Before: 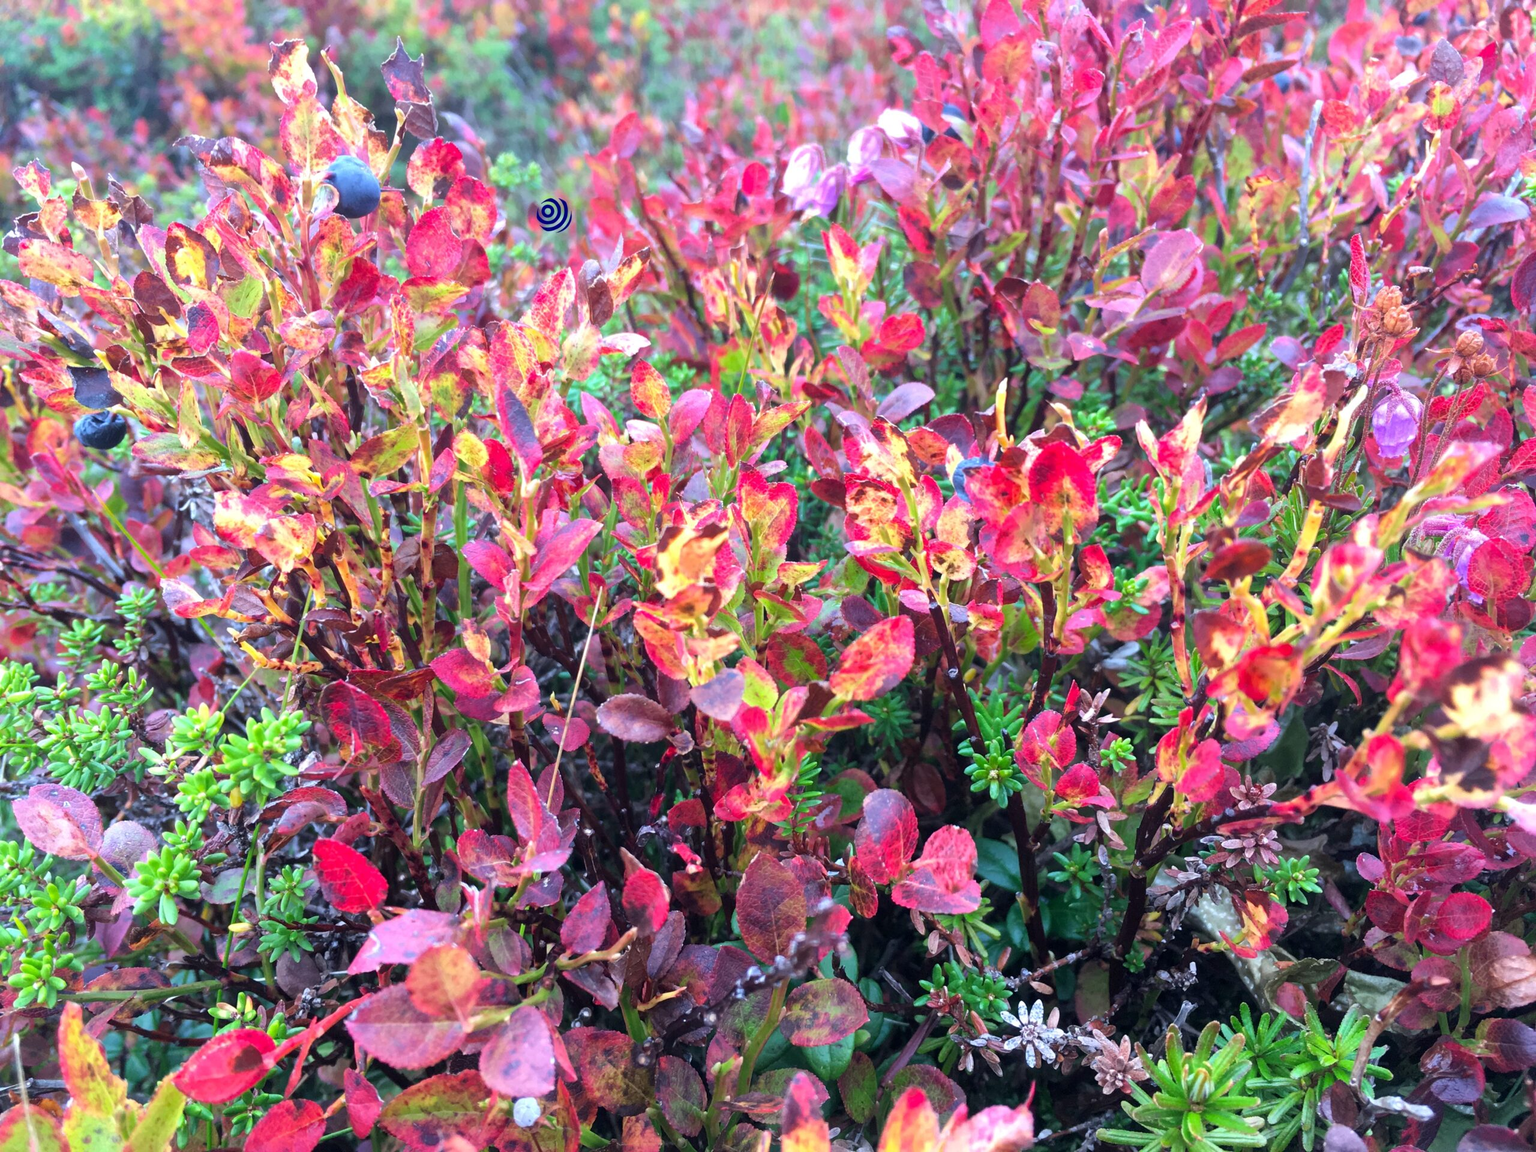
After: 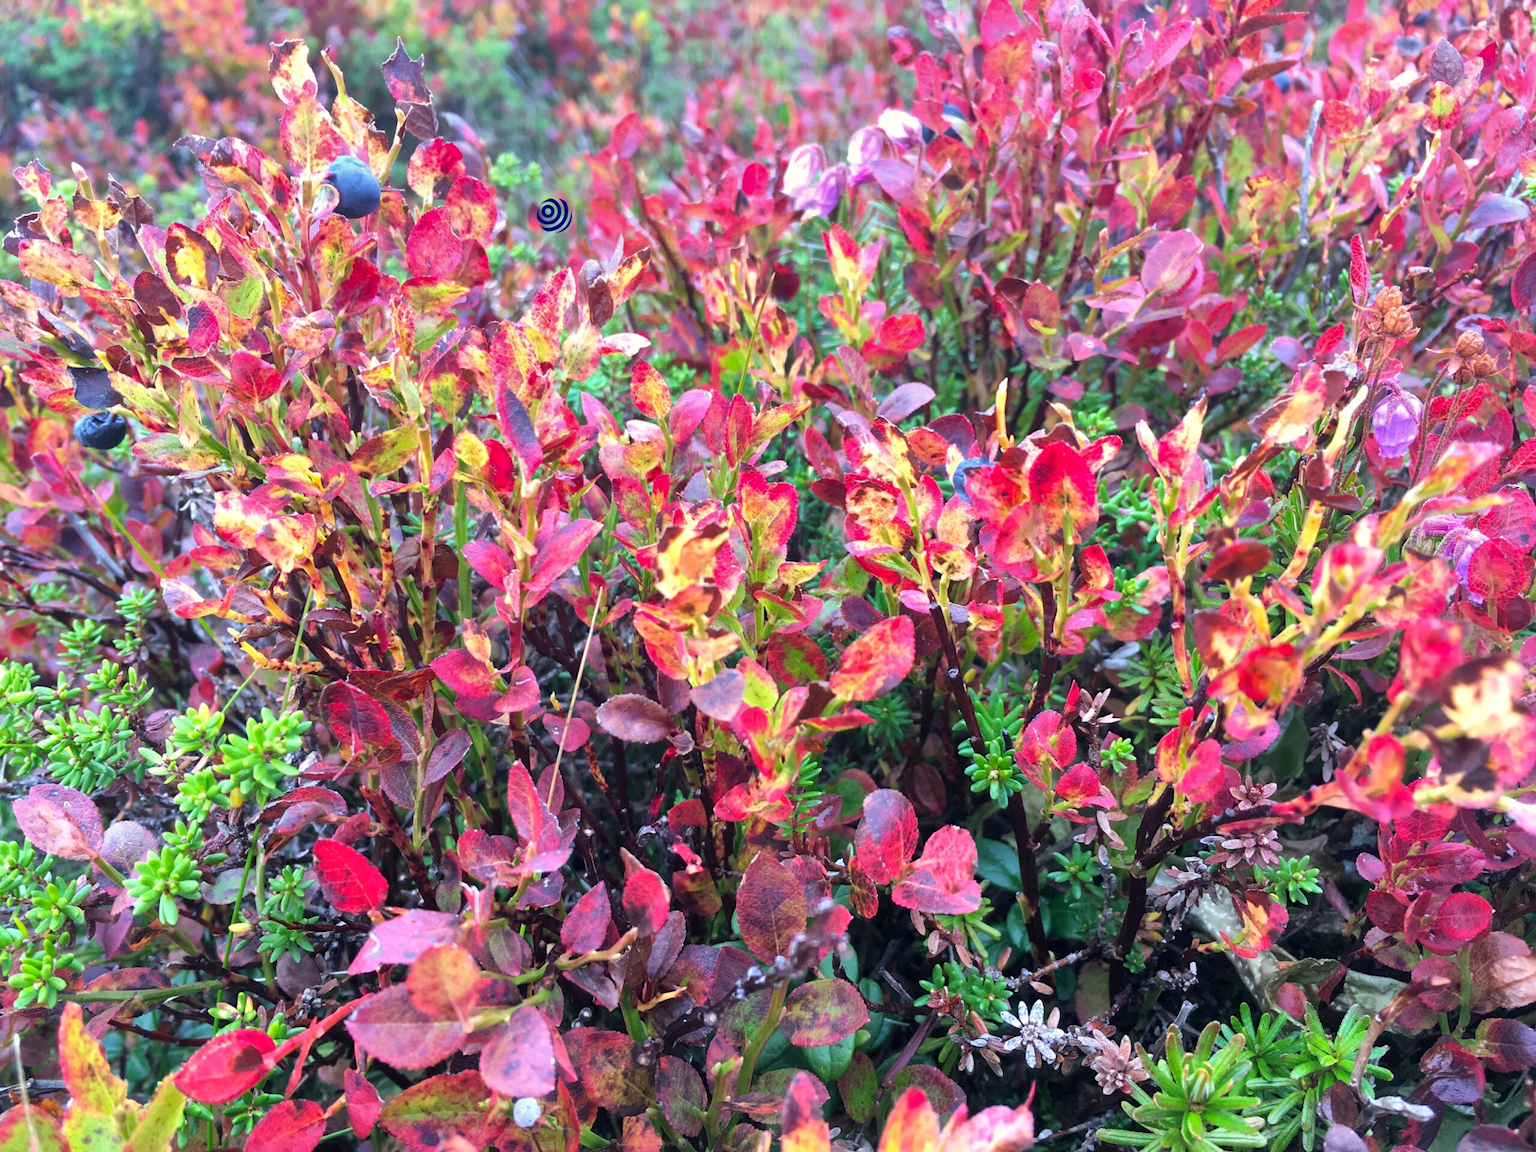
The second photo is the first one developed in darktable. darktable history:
color correction: highlights b* 3
shadows and highlights: radius 133.83, soften with gaussian
